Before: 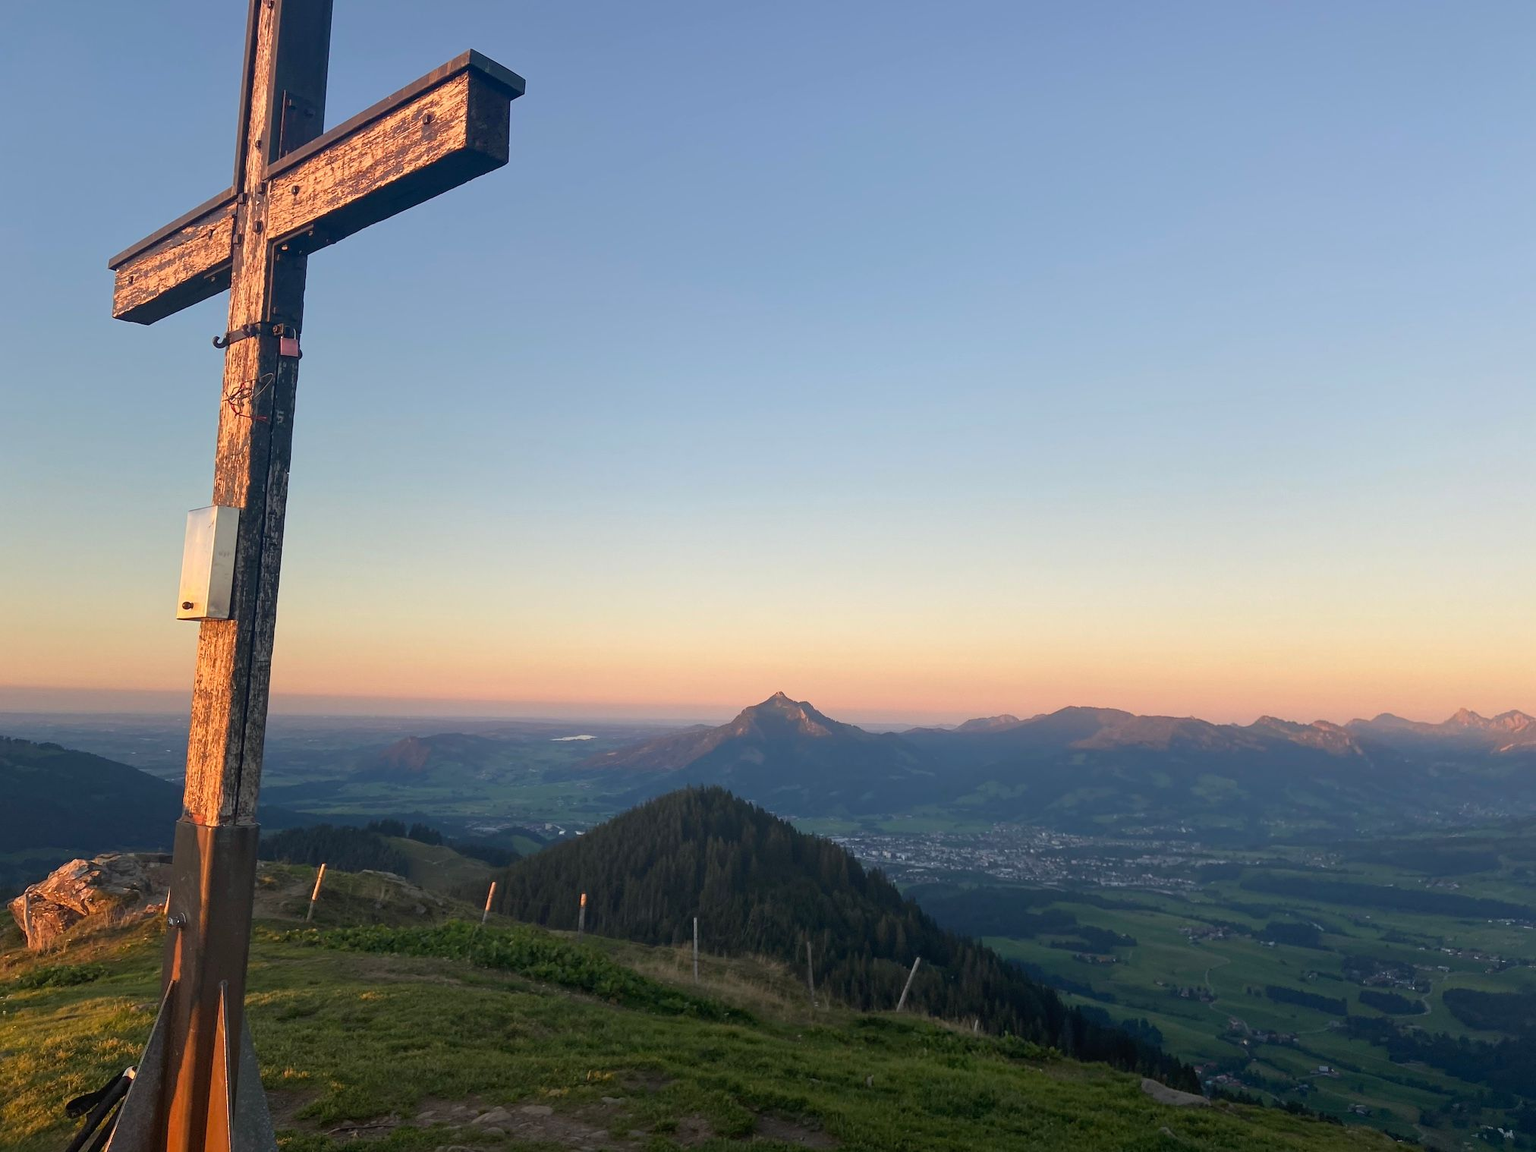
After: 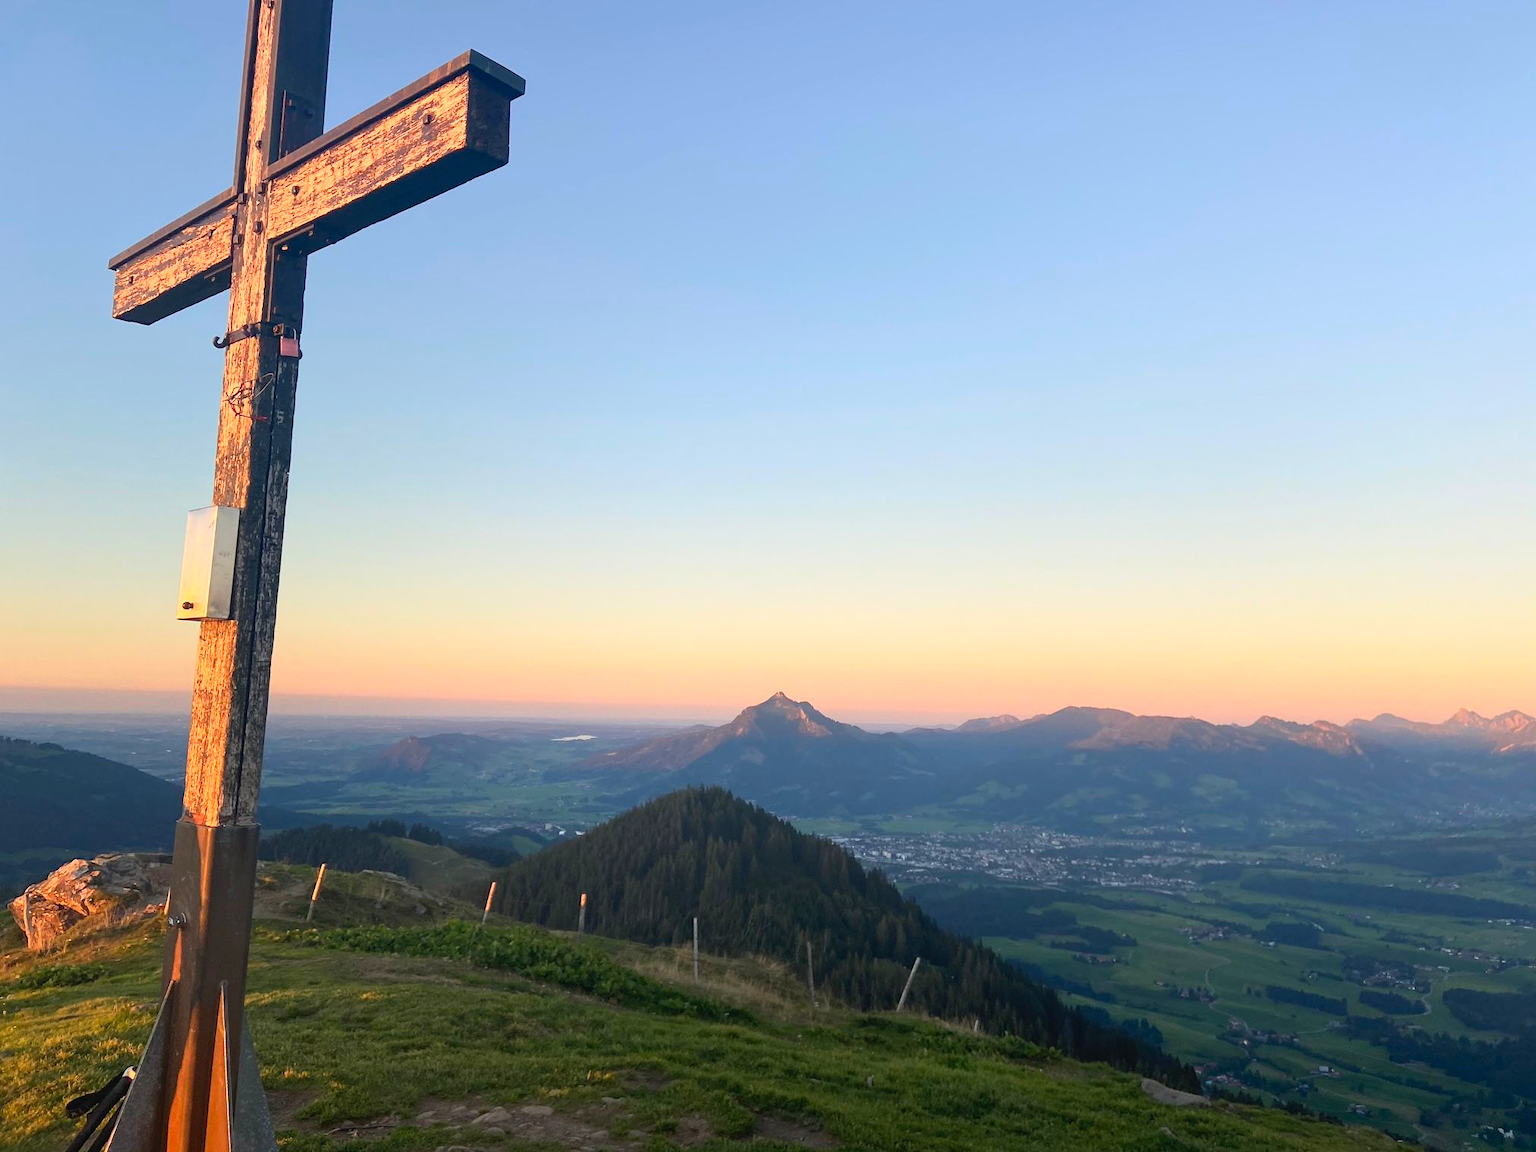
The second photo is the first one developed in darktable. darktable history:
contrast brightness saturation: contrast 0.196, brightness 0.158, saturation 0.227
